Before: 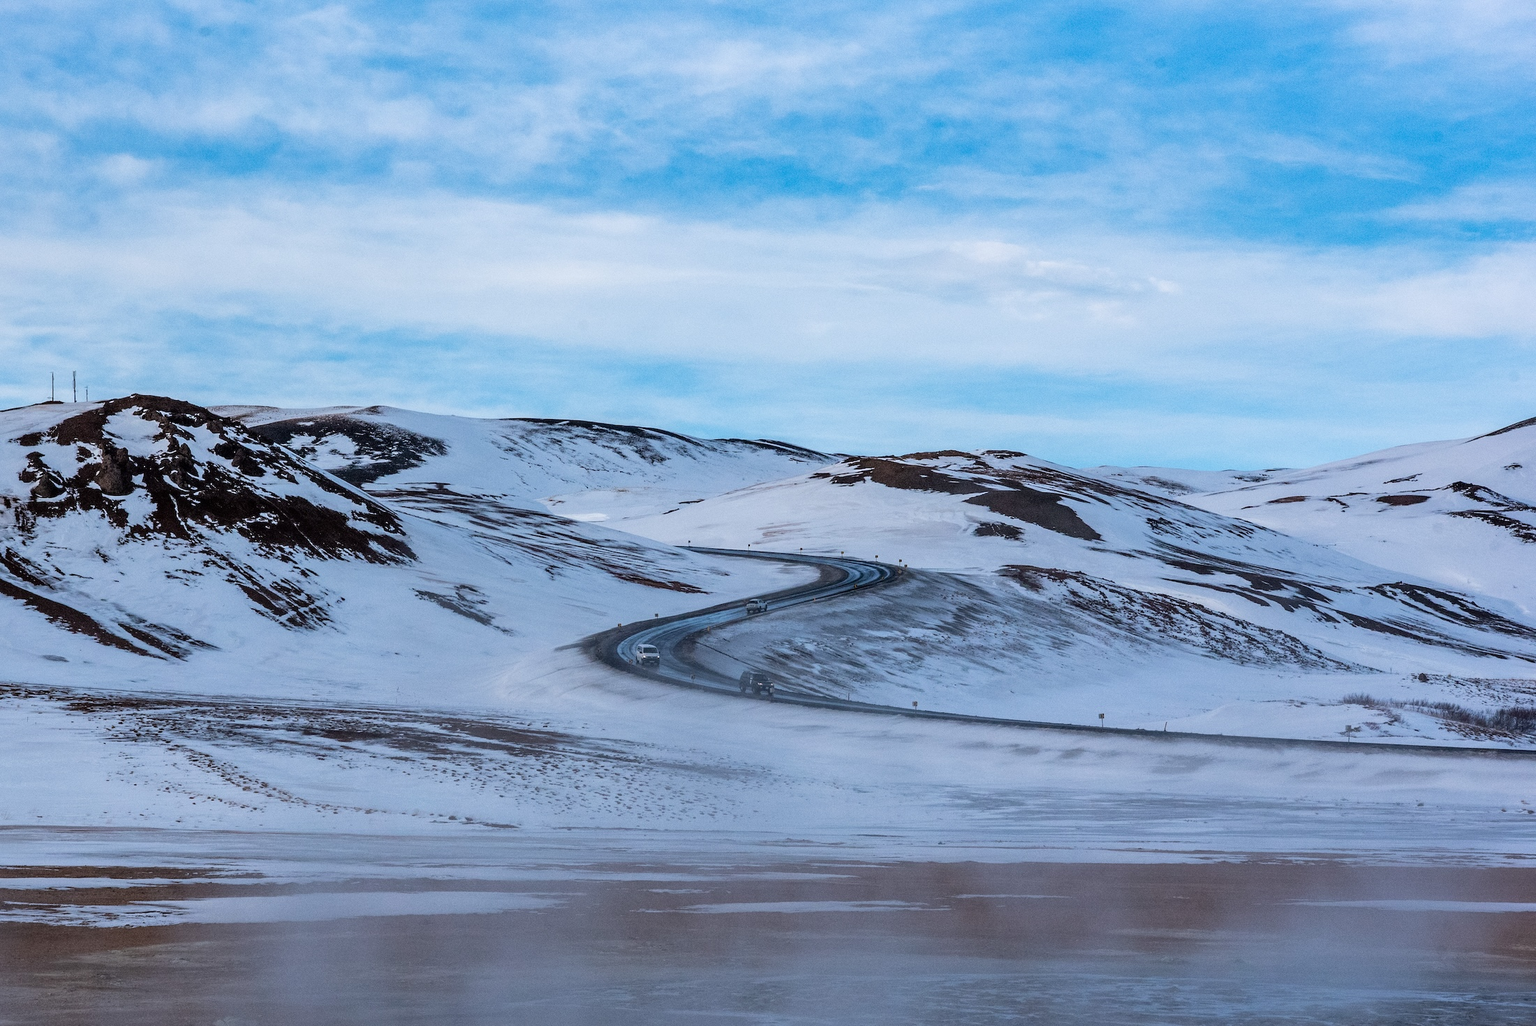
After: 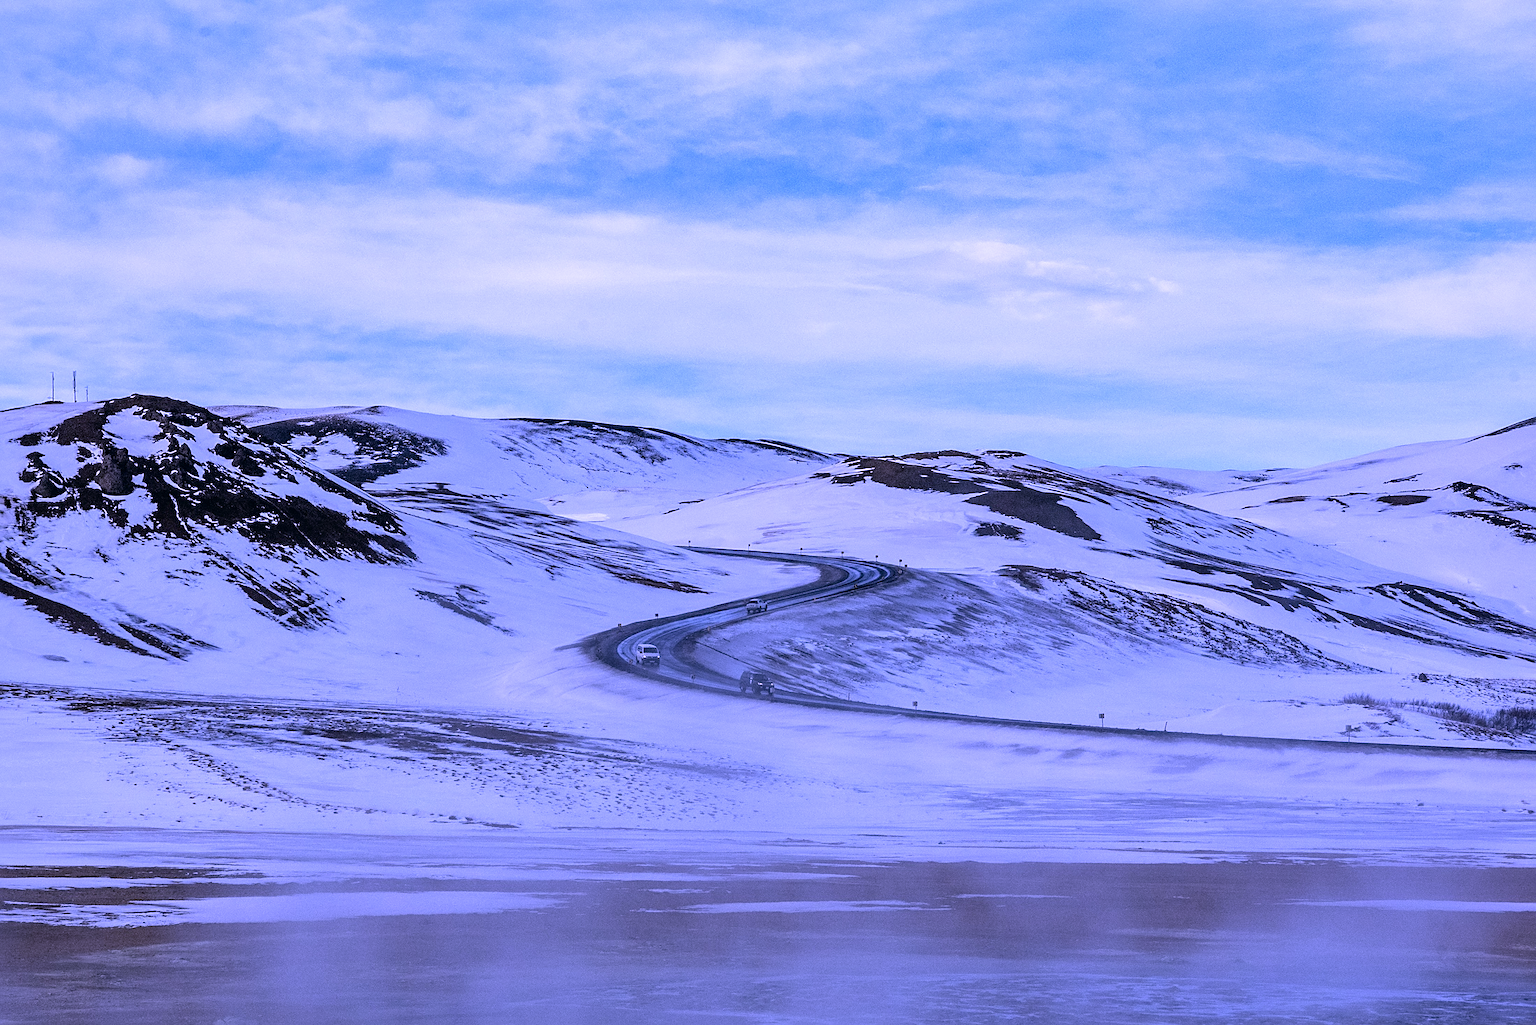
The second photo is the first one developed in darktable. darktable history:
shadows and highlights: shadows 10, white point adjustment 1, highlights -40
sharpen: radius 1.864, amount 0.398, threshold 1.271
white balance: red 0.98, blue 1.61
color correction: highlights a* 2.75, highlights b* 5, shadows a* -2.04, shadows b* -4.84, saturation 0.8
